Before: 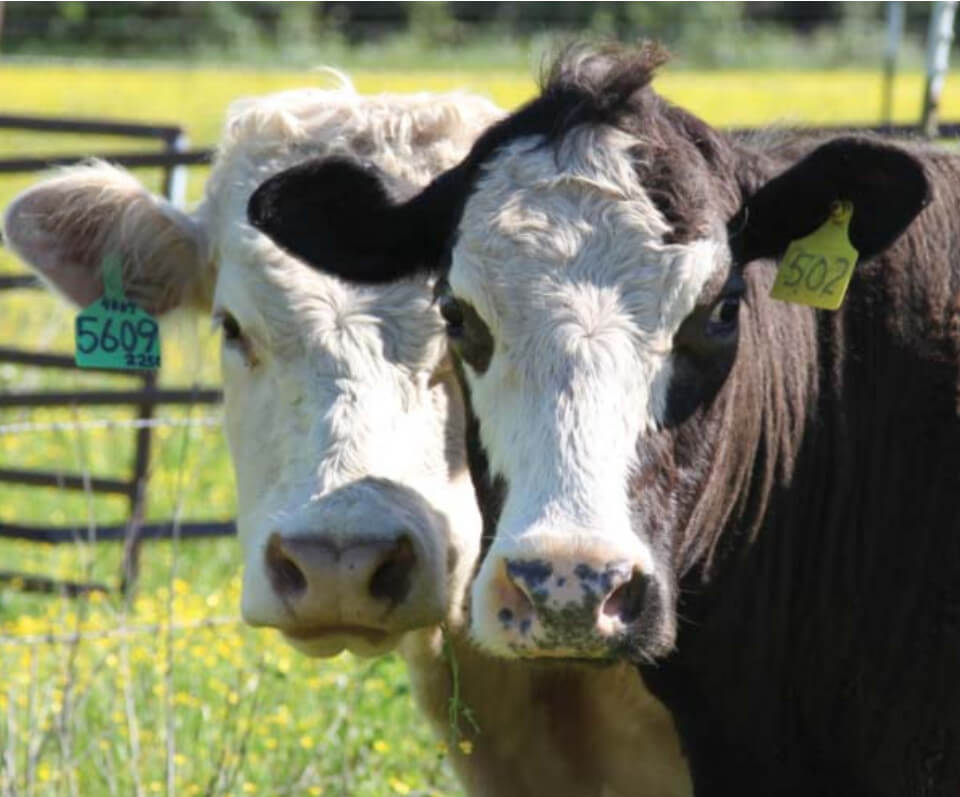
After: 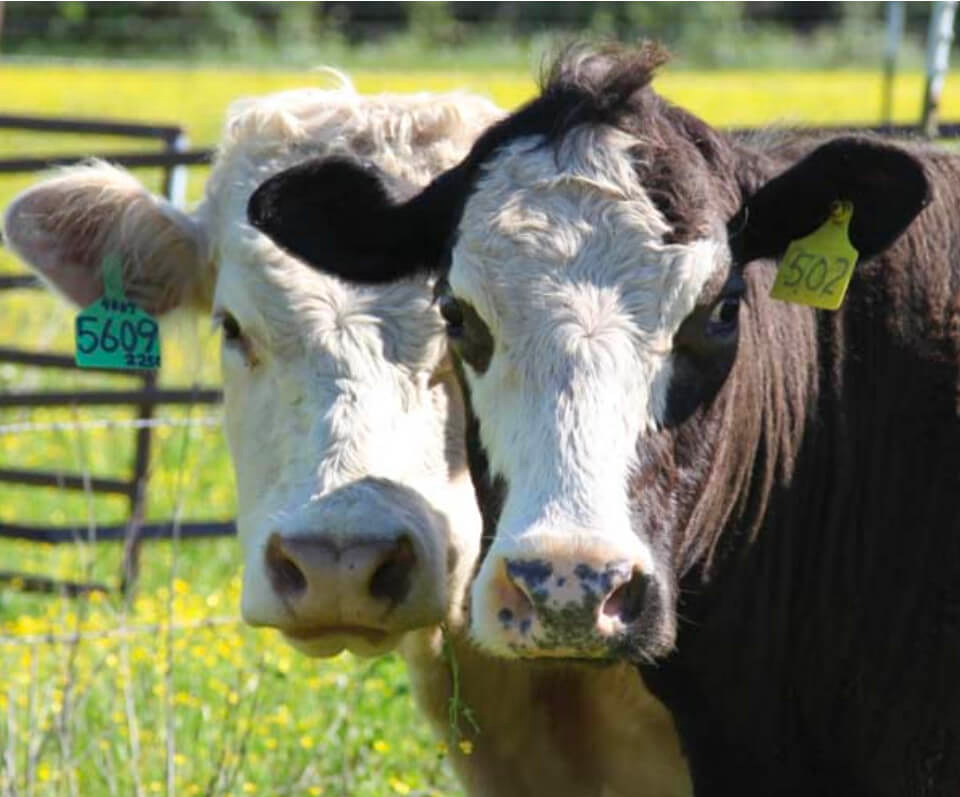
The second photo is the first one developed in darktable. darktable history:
sharpen: amount 0.2
contrast brightness saturation: saturation 0.18
exposure: compensate highlight preservation false
